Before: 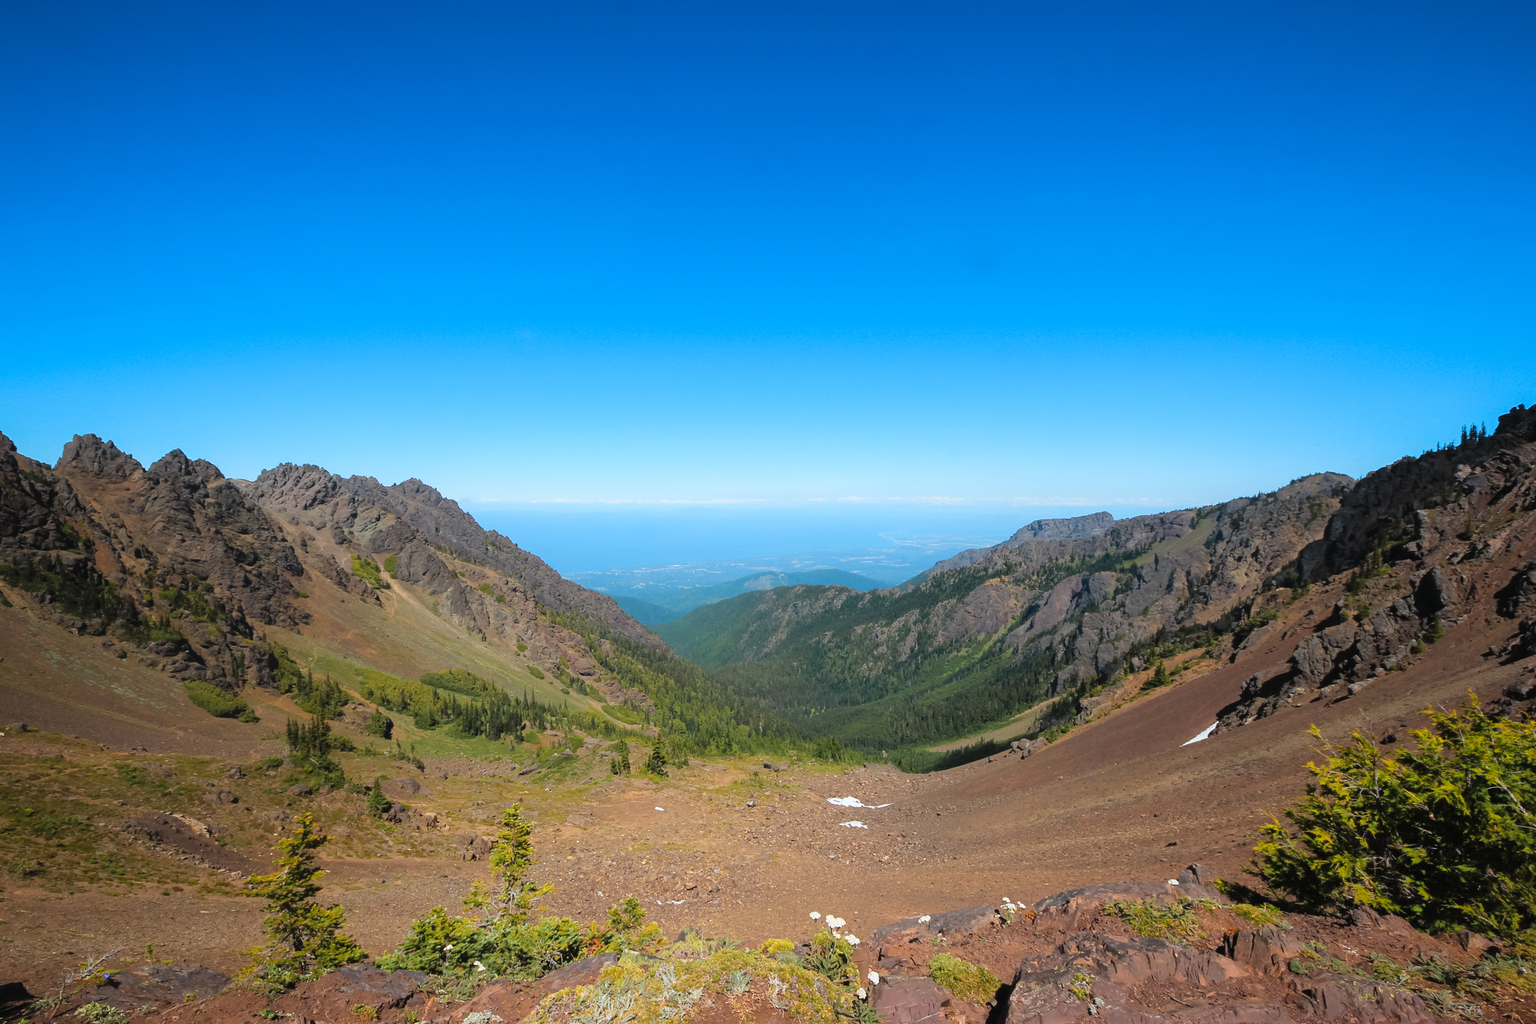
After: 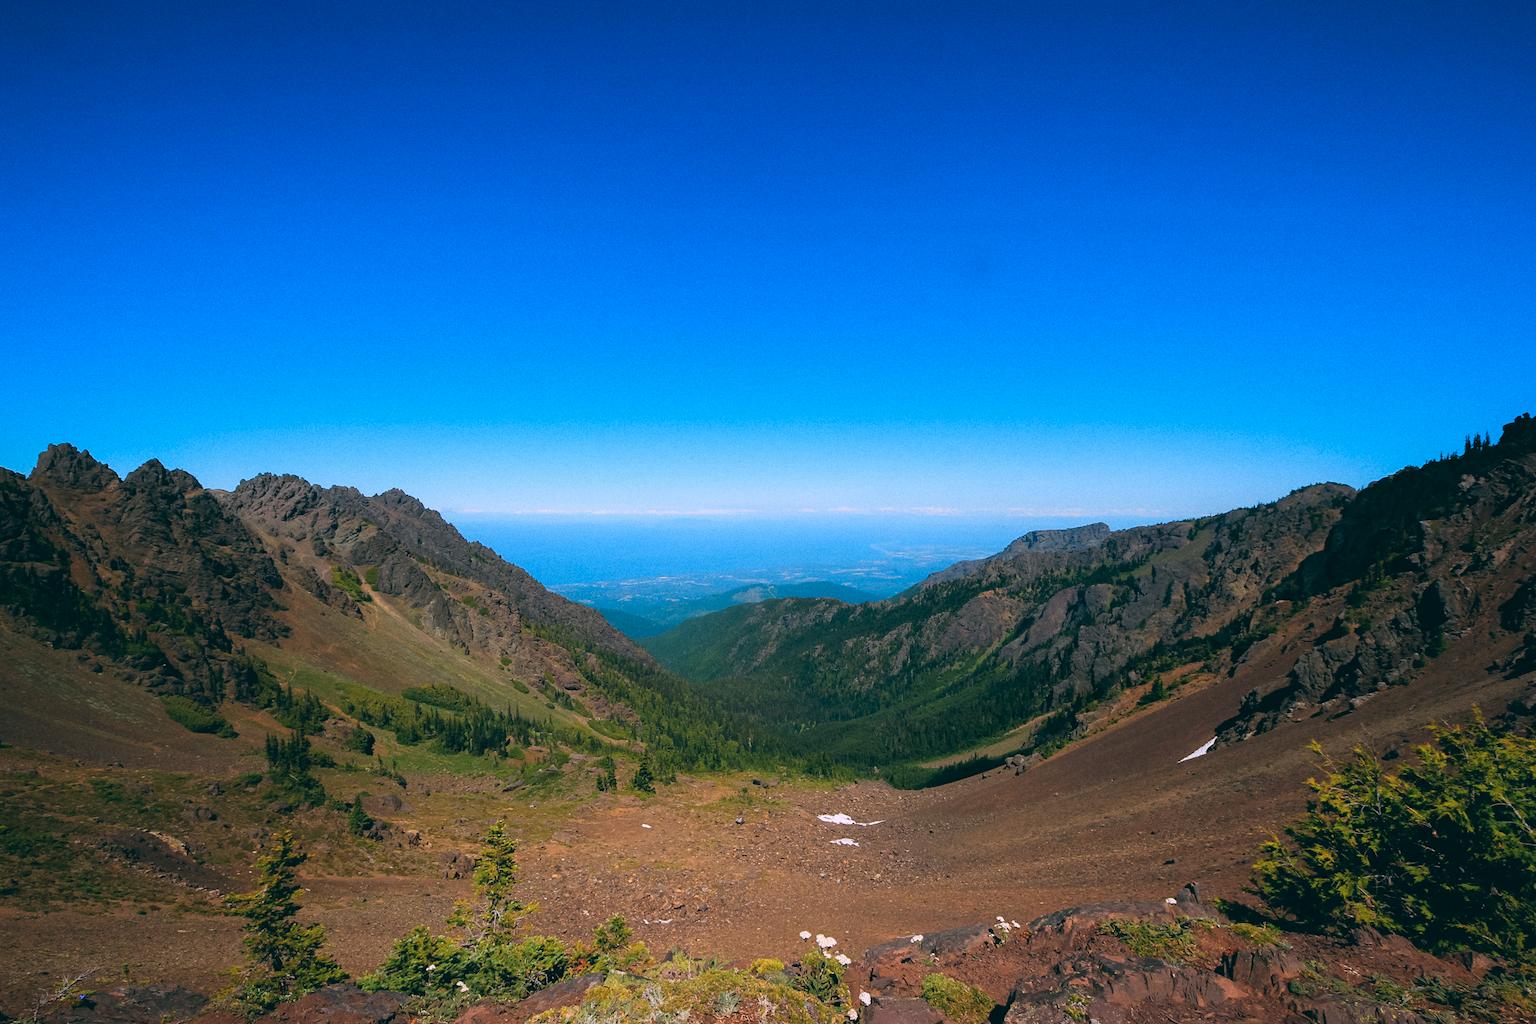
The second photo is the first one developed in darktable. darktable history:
crop: left 1.743%, right 0.268%, bottom 2.011%
color balance: lift [1.016, 0.983, 1, 1.017], gamma [0.78, 1.018, 1.043, 0.957], gain [0.786, 1.063, 0.937, 1.017], input saturation 118.26%, contrast 13.43%, contrast fulcrum 21.62%, output saturation 82.76%
grain: coarseness 7.08 ISO, strength 21.67%, mid-tones bias 59.58%
